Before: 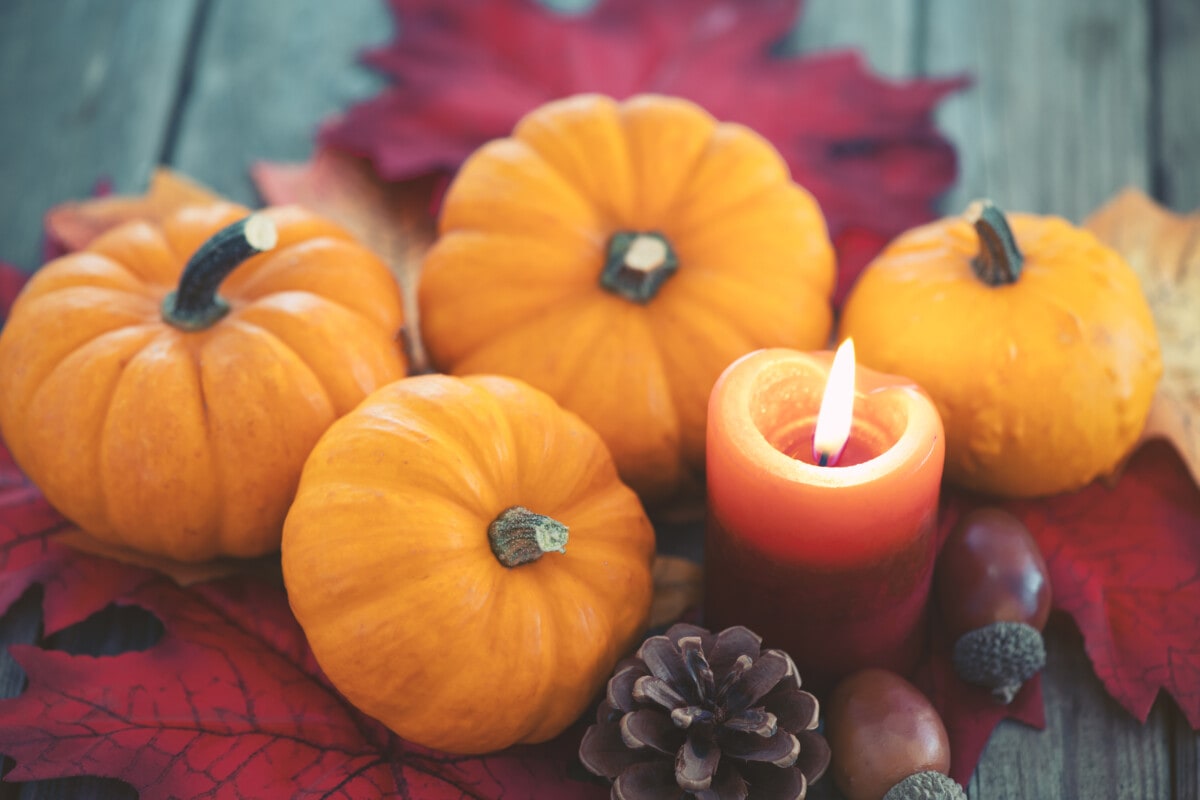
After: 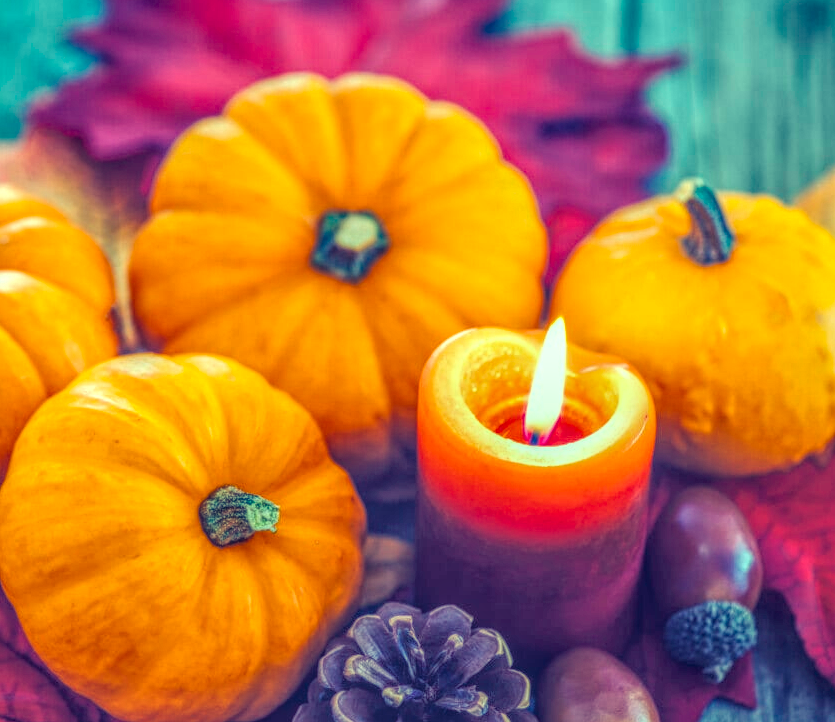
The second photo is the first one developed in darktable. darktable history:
local contrast: highlights 3%, shadows 6%, detail 201%, midtone range 0.249
crop and rotate: left 24.156%, top 2.717%, right 6.24%, bottom 6.917%
tone equalizer: on, module defaults
color balance rgb: shadows lift › luminance -41.051%, shadows lift › chroma 14.195%, shadows lift › hue 261.01°, highlights gain › luminance 15.366%, highlights gain › chroma 6.984%, highlights gain › hue 126.85°, global offset › luminance -0.299%, global offset › chroma 0.308%, global offset › hue 259.01°, perceptual saturation grading › global saturation 28.495%, perceptual saturation grading › mid-tones 12.232%, perceptual saturation grading › shadows 9.595%
